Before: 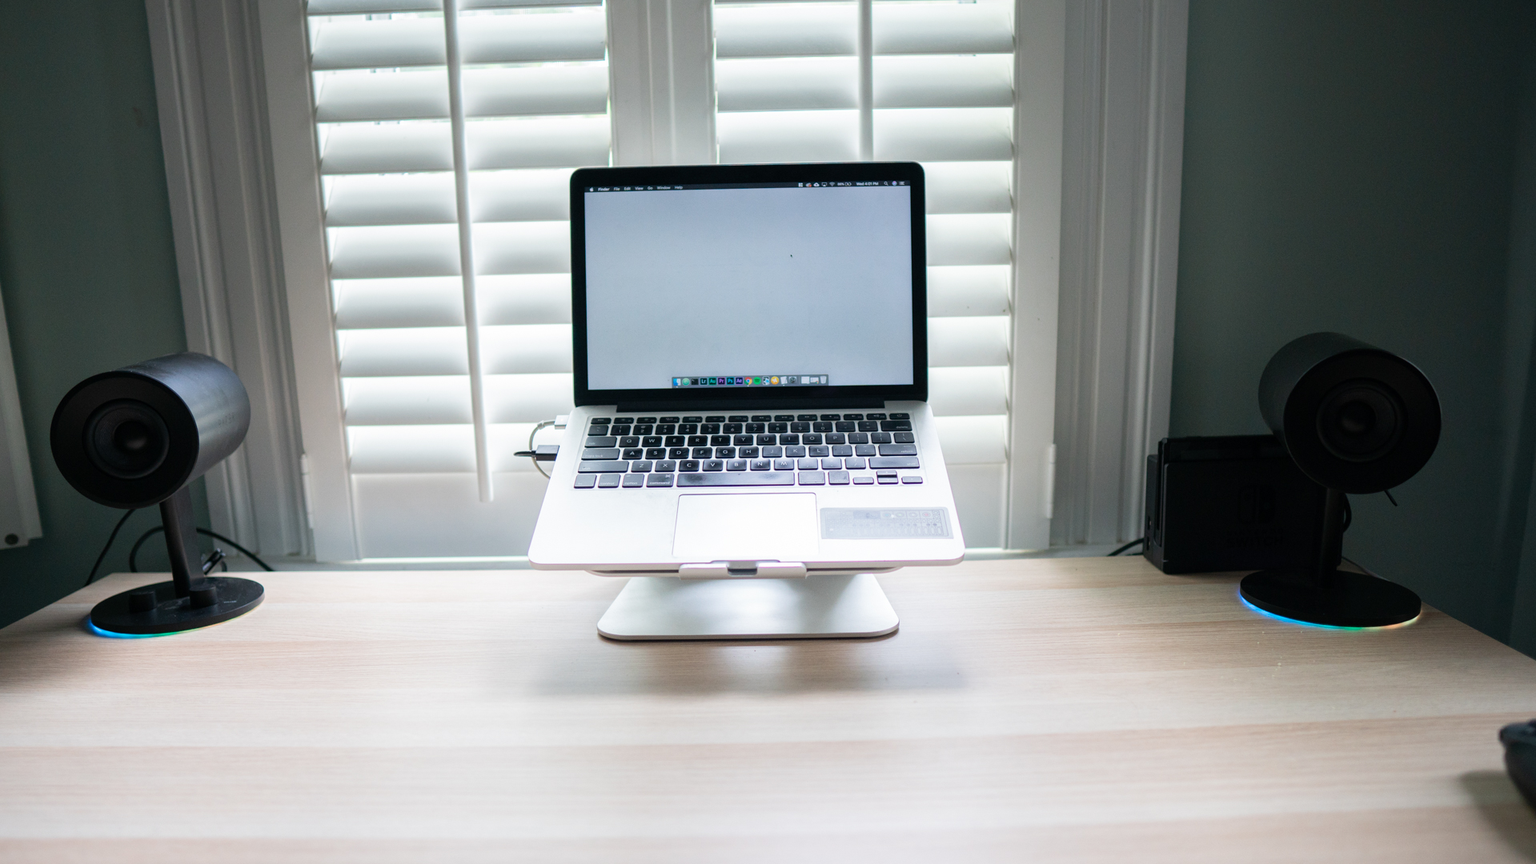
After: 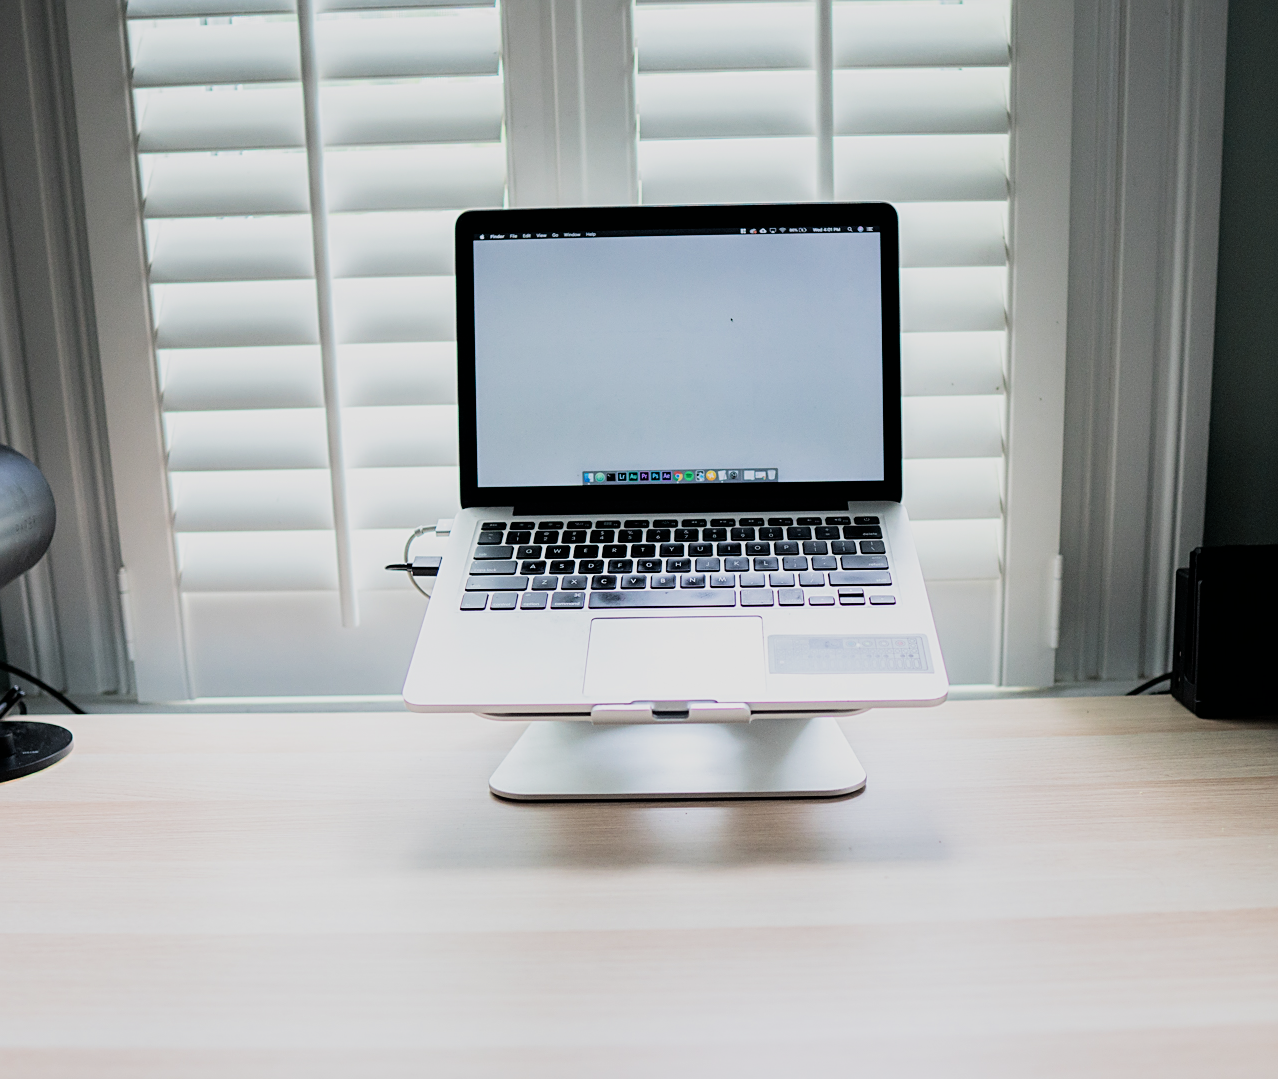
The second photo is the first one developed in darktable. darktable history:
filmic rgb: black relative exposure -7.49 EV, white relative exposure 4.99 EV, hardness 3.35, contrast 1.297
crop and rotate: left 13.413%, right 19.949%
sharpen: on, module defaults
